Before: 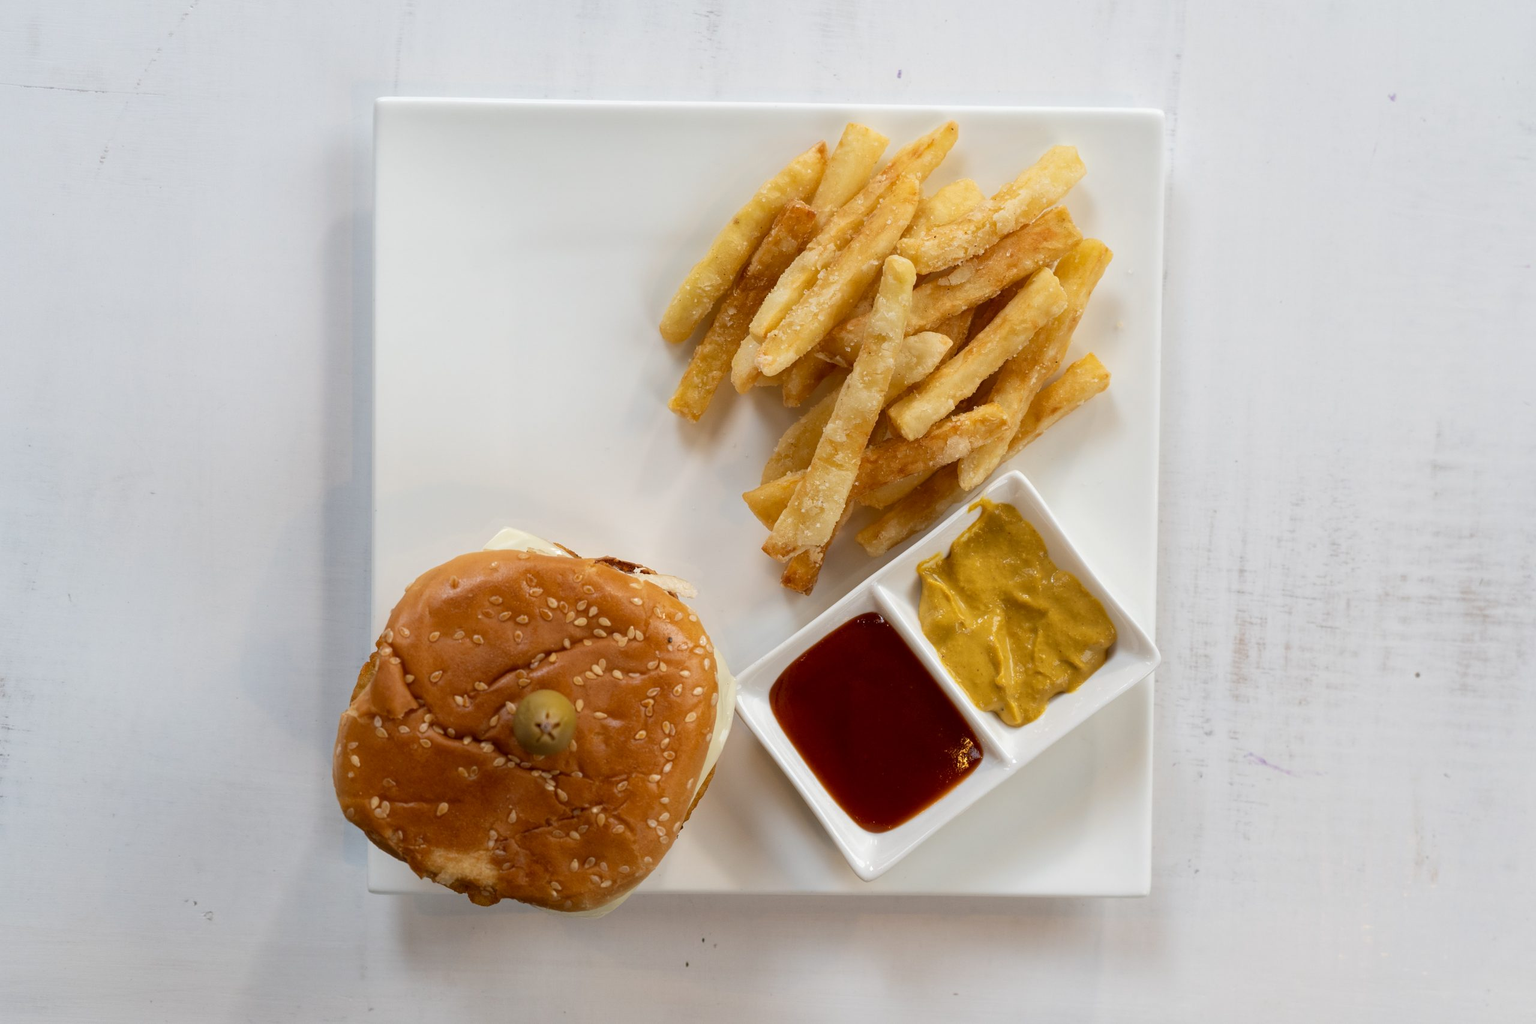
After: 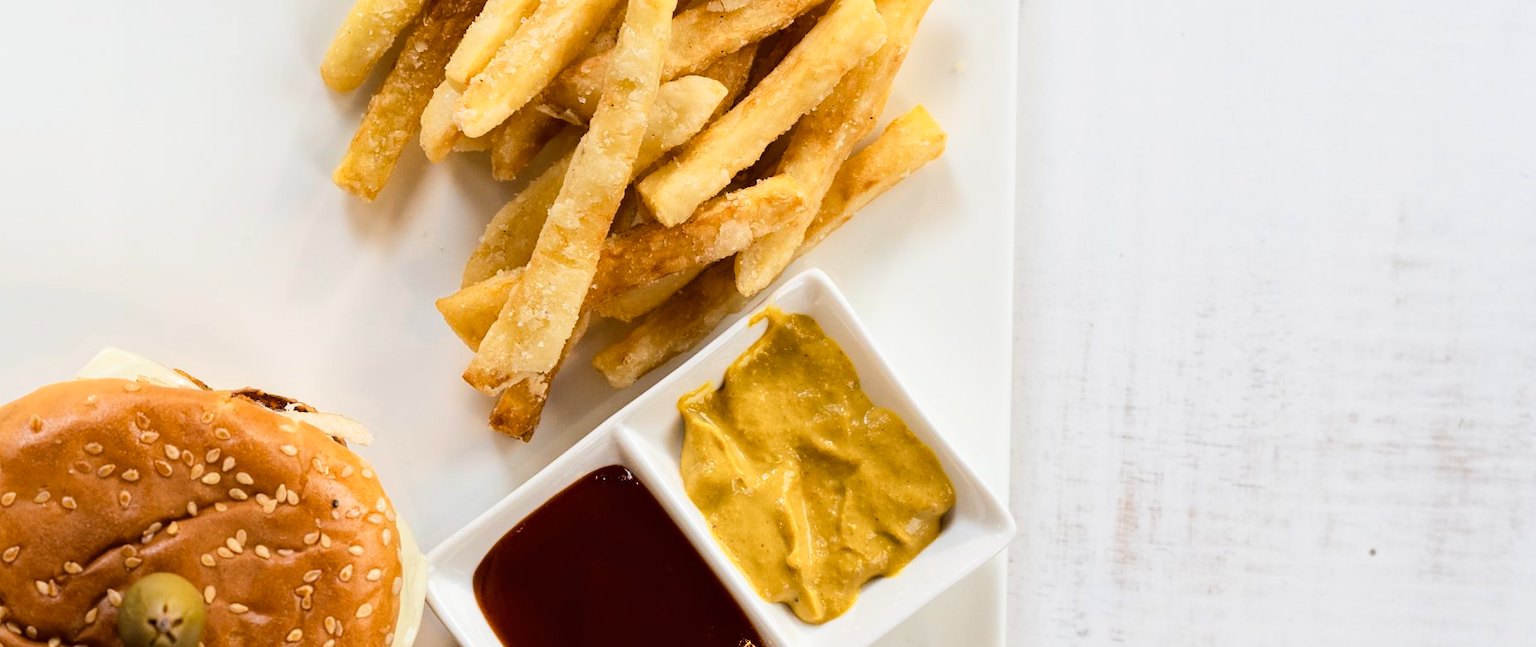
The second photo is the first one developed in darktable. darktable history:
base curve: curves: ch0 [(0, 0) (0.036, 0.025) (0.121, 0.166) (0.206, 0.329) (0.605, 0.79) (1, 1)]
color balance rgb: shadows lift › chroma 1.037%, shadows lift › hue 241.94°, linear chroma grading › global chroma 2.885%, perceptual saturation grading › global saturation -2.18%, perceptual saturation grading › highlights -7.956%, perceptual saturation grading › mid-tones 8.174%, perceptual saturation grading › shadows 3.014%, global vibrance 6.842%, saturation formula JzAzBz (2021)
crop and rotate: left 27.904%, top 27.092%, bottom 27.301%
haze removal: compatibility mode true, adaptive false
